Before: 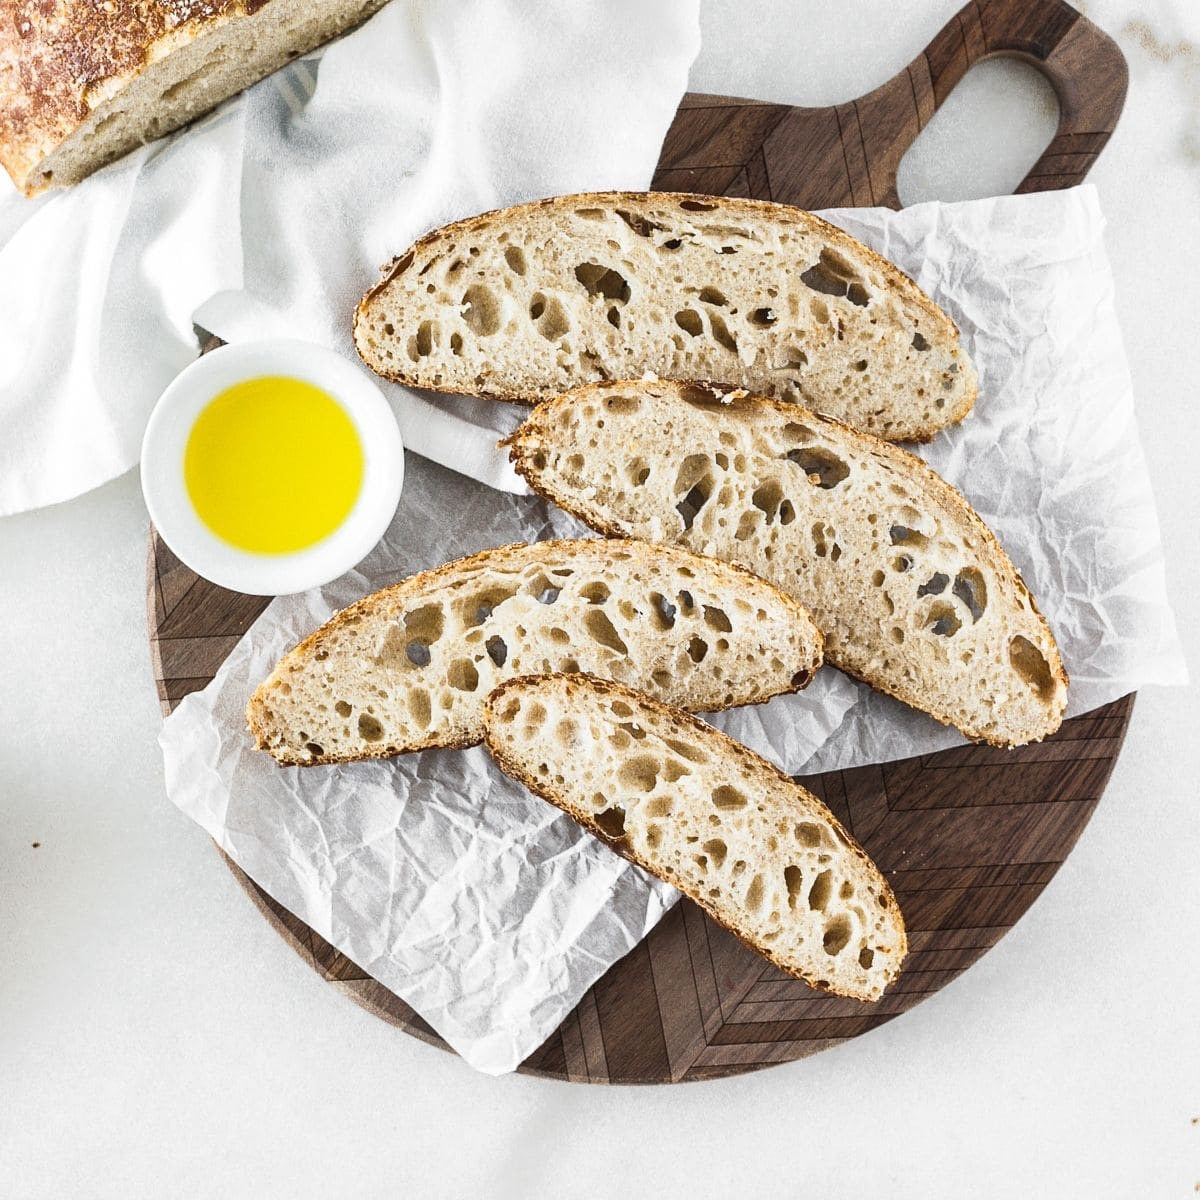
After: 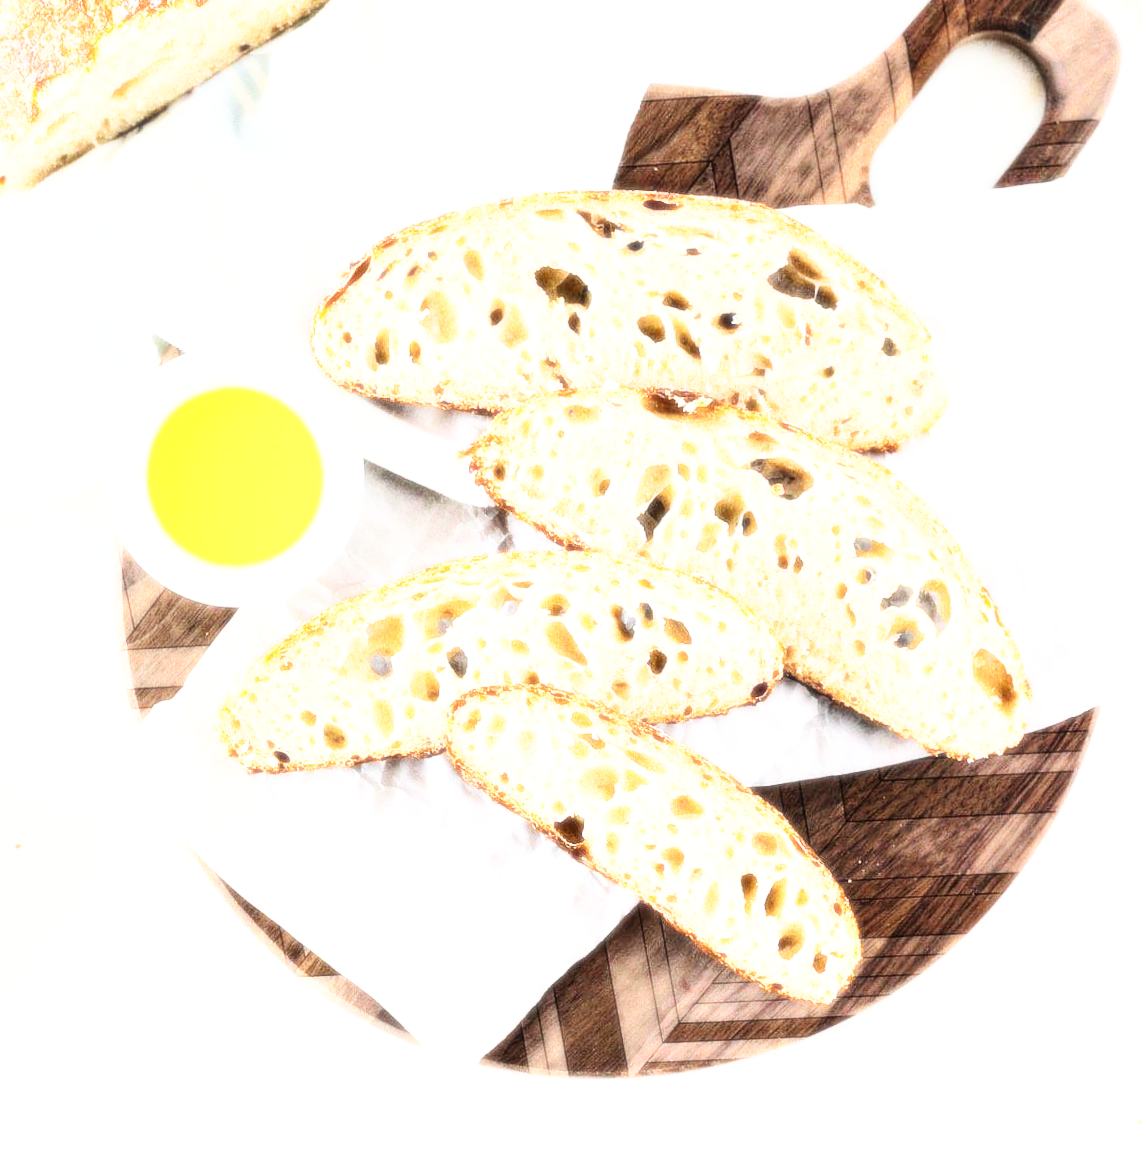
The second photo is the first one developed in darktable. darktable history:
base curve: curves: ch0 [(0, 0.003) (0.001, 0.002) (0.006, 0.004) (0.02, 0.022) (0.048, 0.086) (0.094, 0.234) (0.162, 0.431) (0.258, 0.629) (0.385, 0.8) (0.548, 0.918) (0.751, 0.988) (1, 1)], preserve colors none
rotate and perspective: rotation 0.074°, lens shift (vertical) 0.096, lens shift (horizontal) -0.041, crop left 0.043, crop right 0.952, crop top 0.024, crop bottom 0.979
bloom: size 0%, threshold 54.82%, strength 8.31%
